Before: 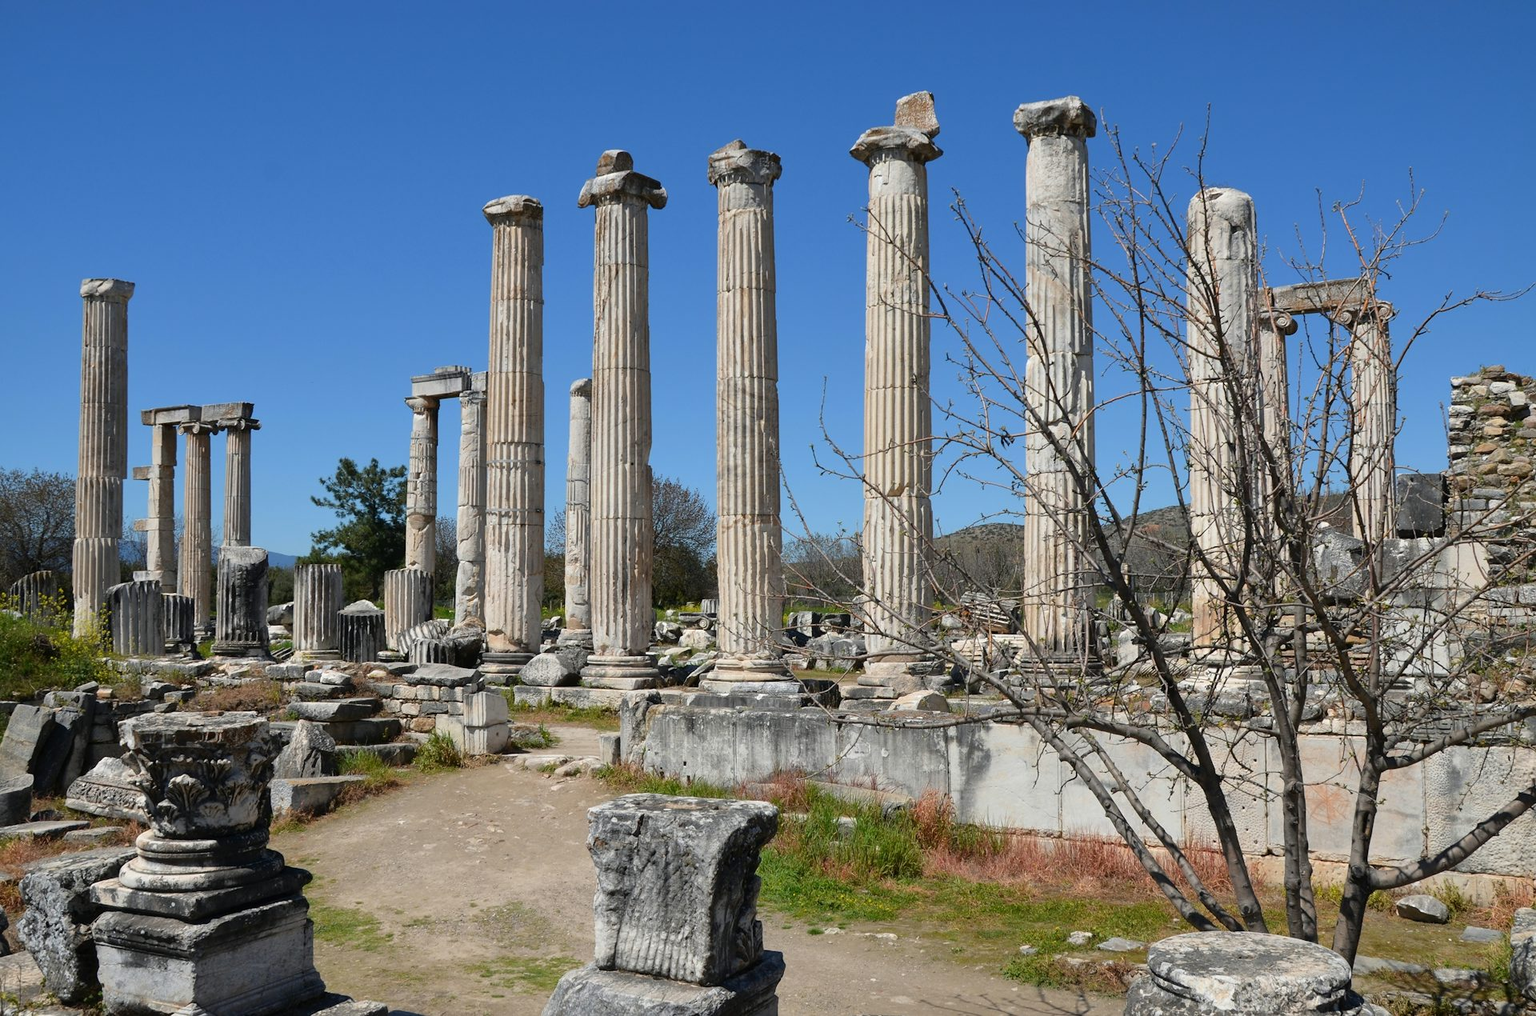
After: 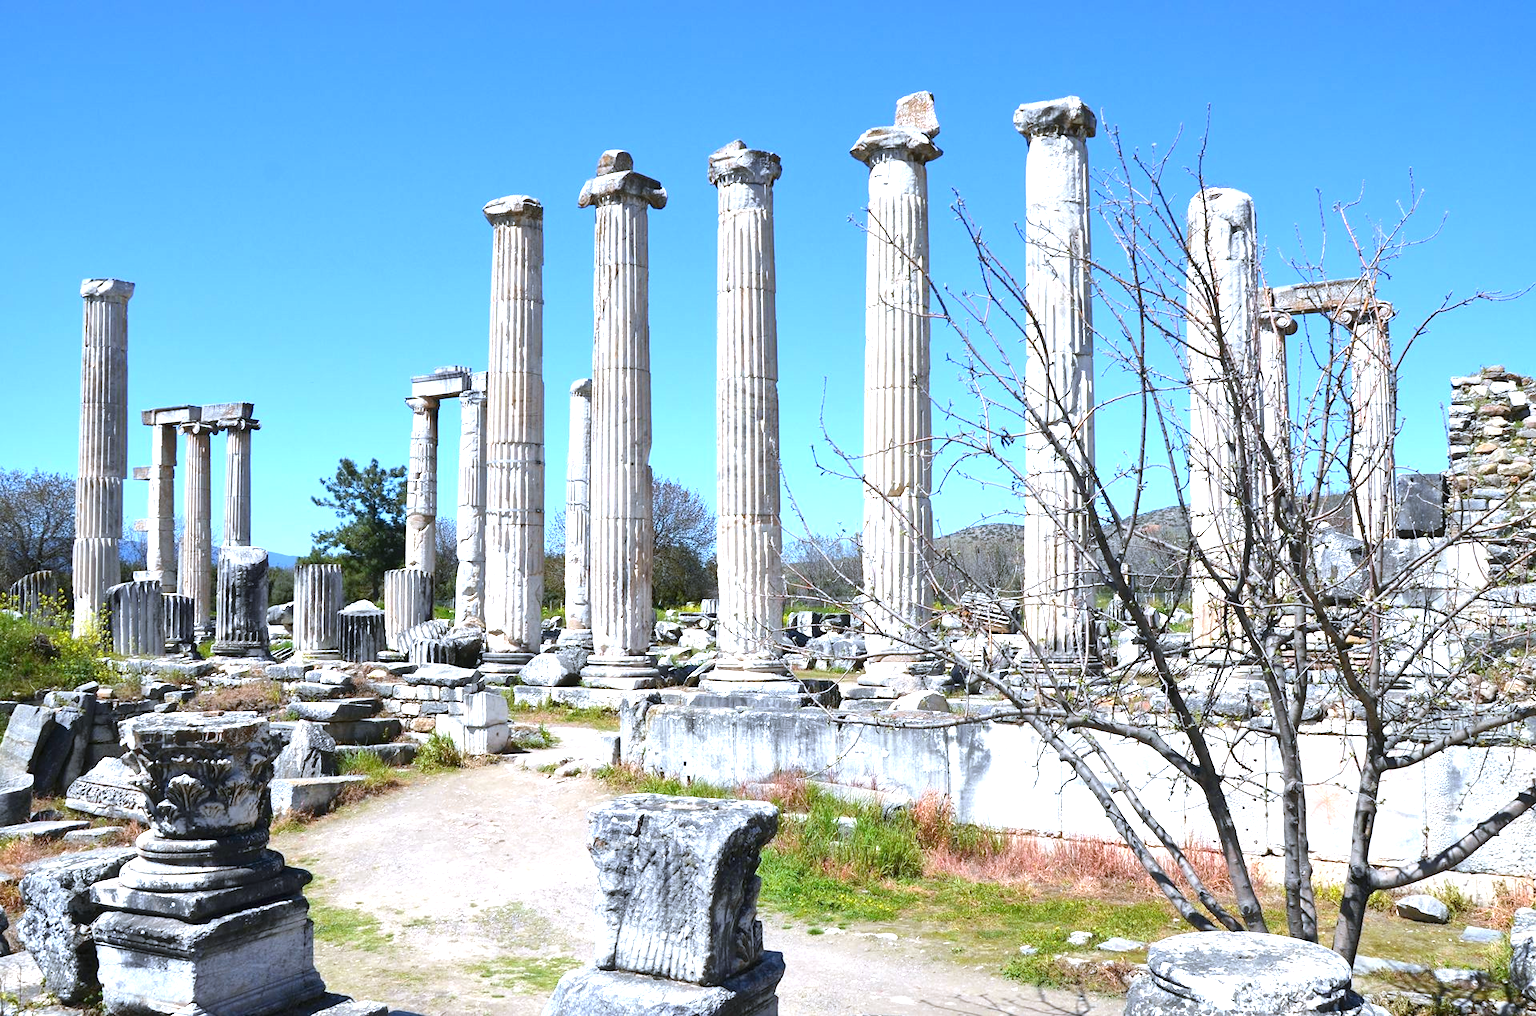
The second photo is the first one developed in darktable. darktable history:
exposure: black level correction 0, exposure 1.379 EV, compensate exposure bias true, compensate highlight preservation false
white balance: red 0.948, green 1.02, blue 1.176
